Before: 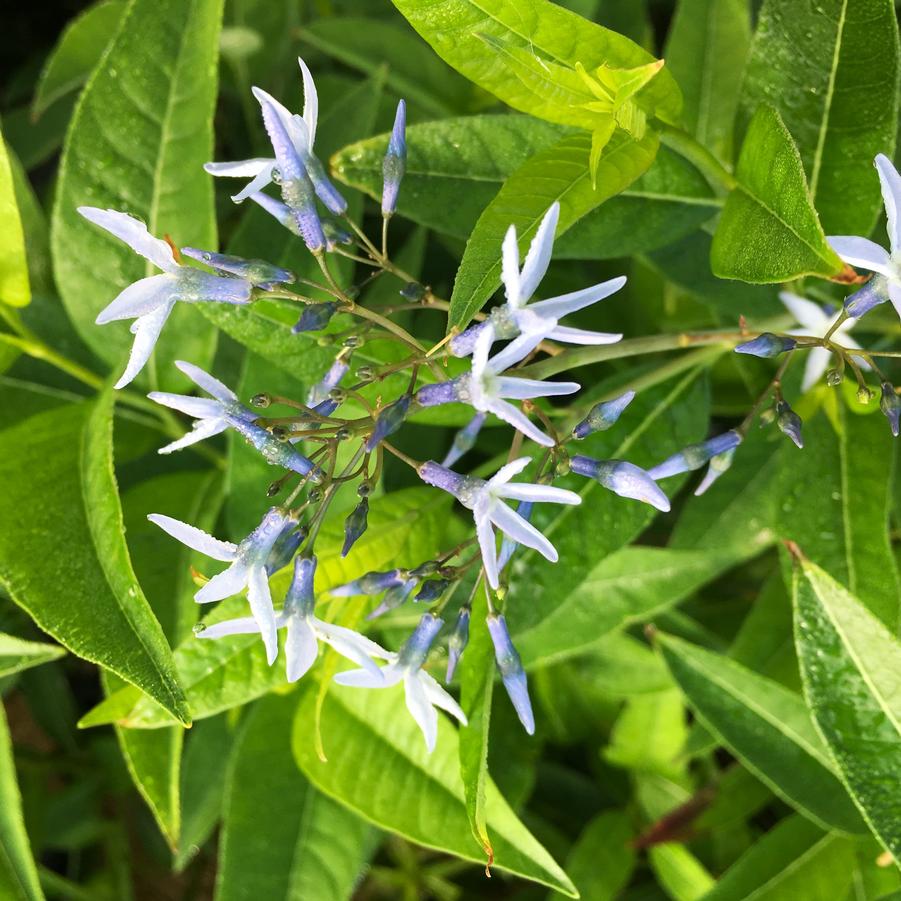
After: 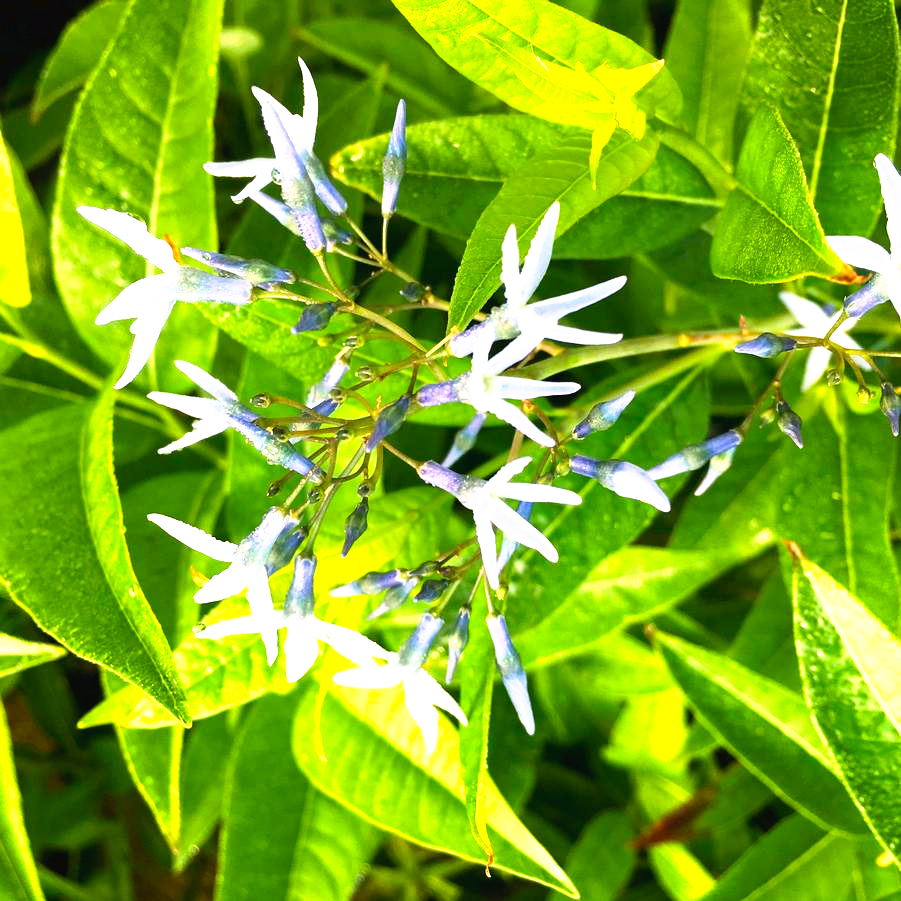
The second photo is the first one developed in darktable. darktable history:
color calibration: output colorfulness [0, 0.315, 0, 0], x 0.341, y 0.355, temperature 5166 K
tone curve: curves: ch0 [(0, 0) (0.003, 0.028) (0.011, 0.028) (0.025, 0.026) (0.044, 0.036) (0.069, 0.06) (0.1, 0.101) (0.136, 0.15) (0.177, 0.203) (0.224, 0.271) (0.277, 0.345) (0.335, 0.422) (0.399, 0.515) (0.468, 0.611) (0.543, 0.716) (0.623, 0.826) (0.709, 0.942) (0.801, 0.992) (0.898, 1) (1, 1)], preserve colors none
